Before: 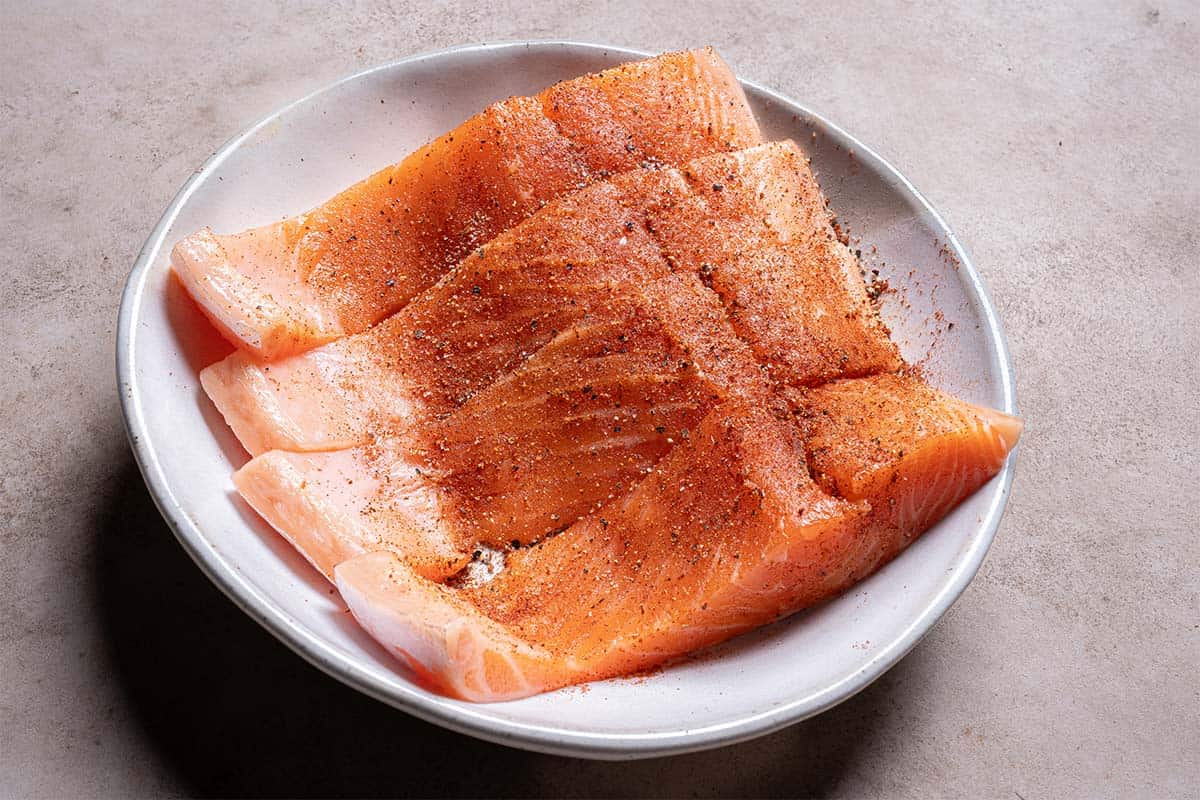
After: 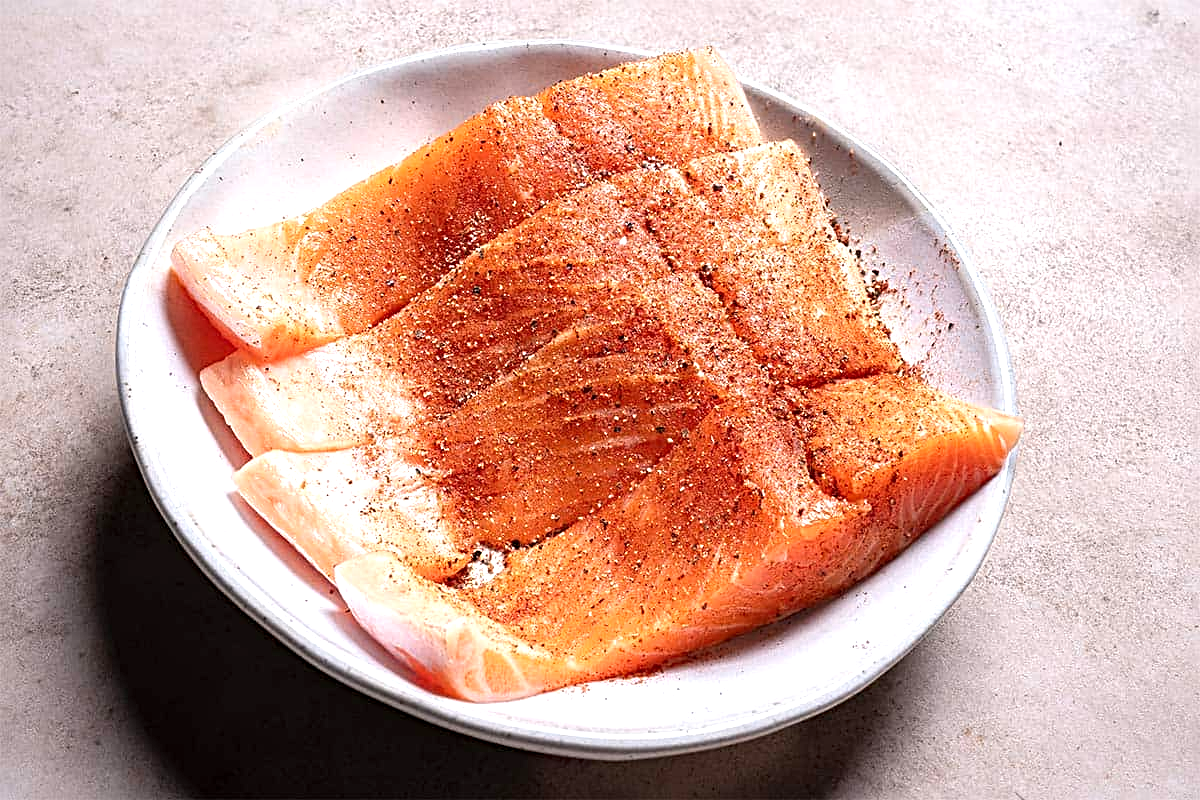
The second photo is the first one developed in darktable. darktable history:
sharpen: radius 4
color zones: curves: ch0 [(0, 0.5) (0.143, 0.5) (0.286, 0.456) (0.429, 0.5) (0.571, 0.5) (0.714, 0.5) (0.857, 0.5) (1, 0.5)]; ch1 [(0, 0.5) (0.143, 0.5) (0.286, 0.422) (0.429, 0.5) (0.571, 0.5) (0.714, 0.5) (0.857, 0.5) (1, 0.5)]
exposure: exposure 0.6 EV, compensate highlight preservation false
